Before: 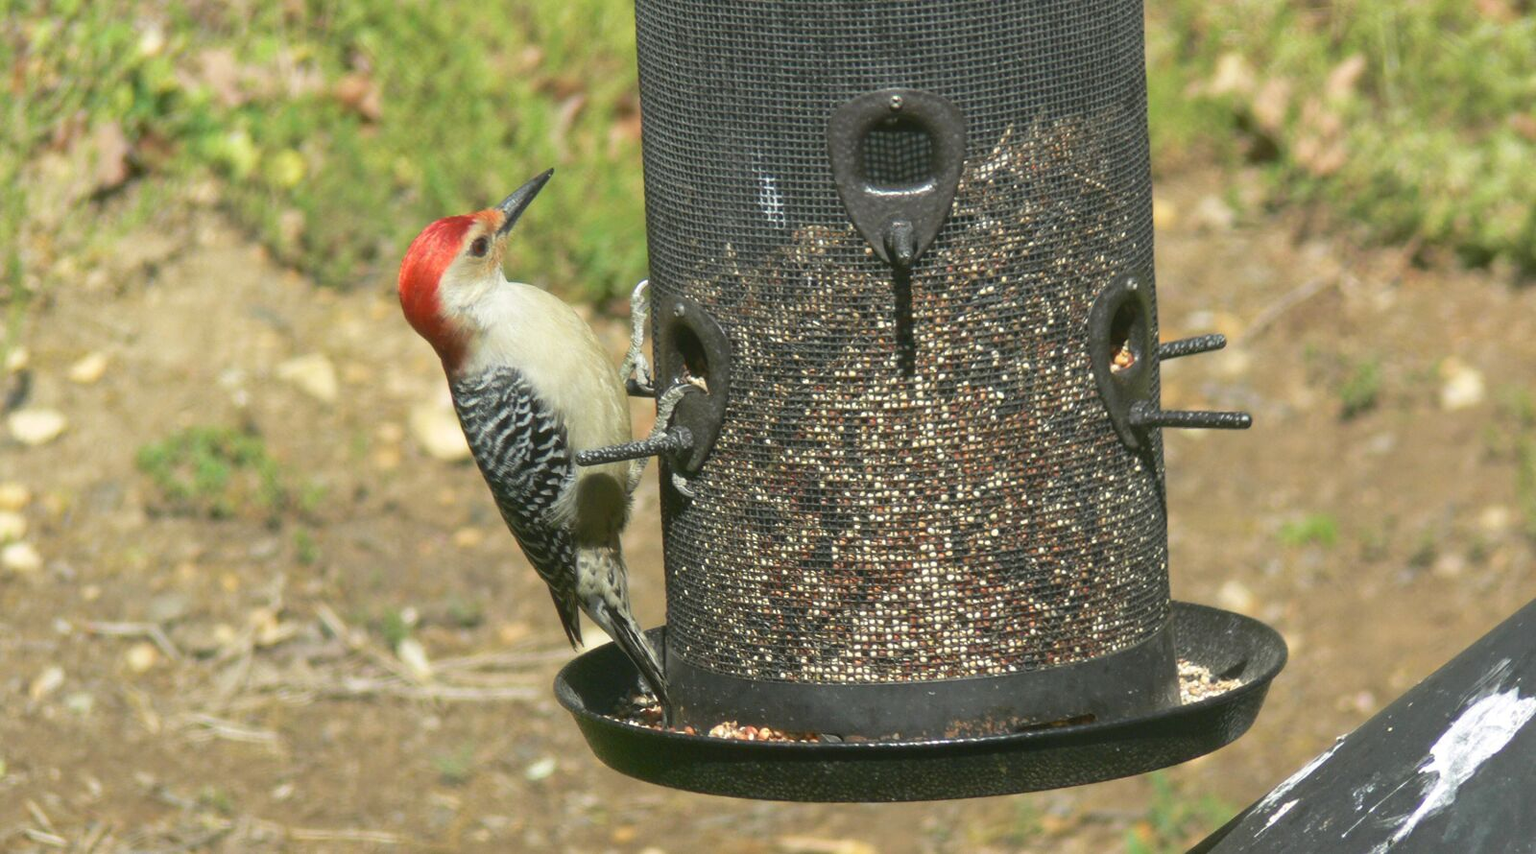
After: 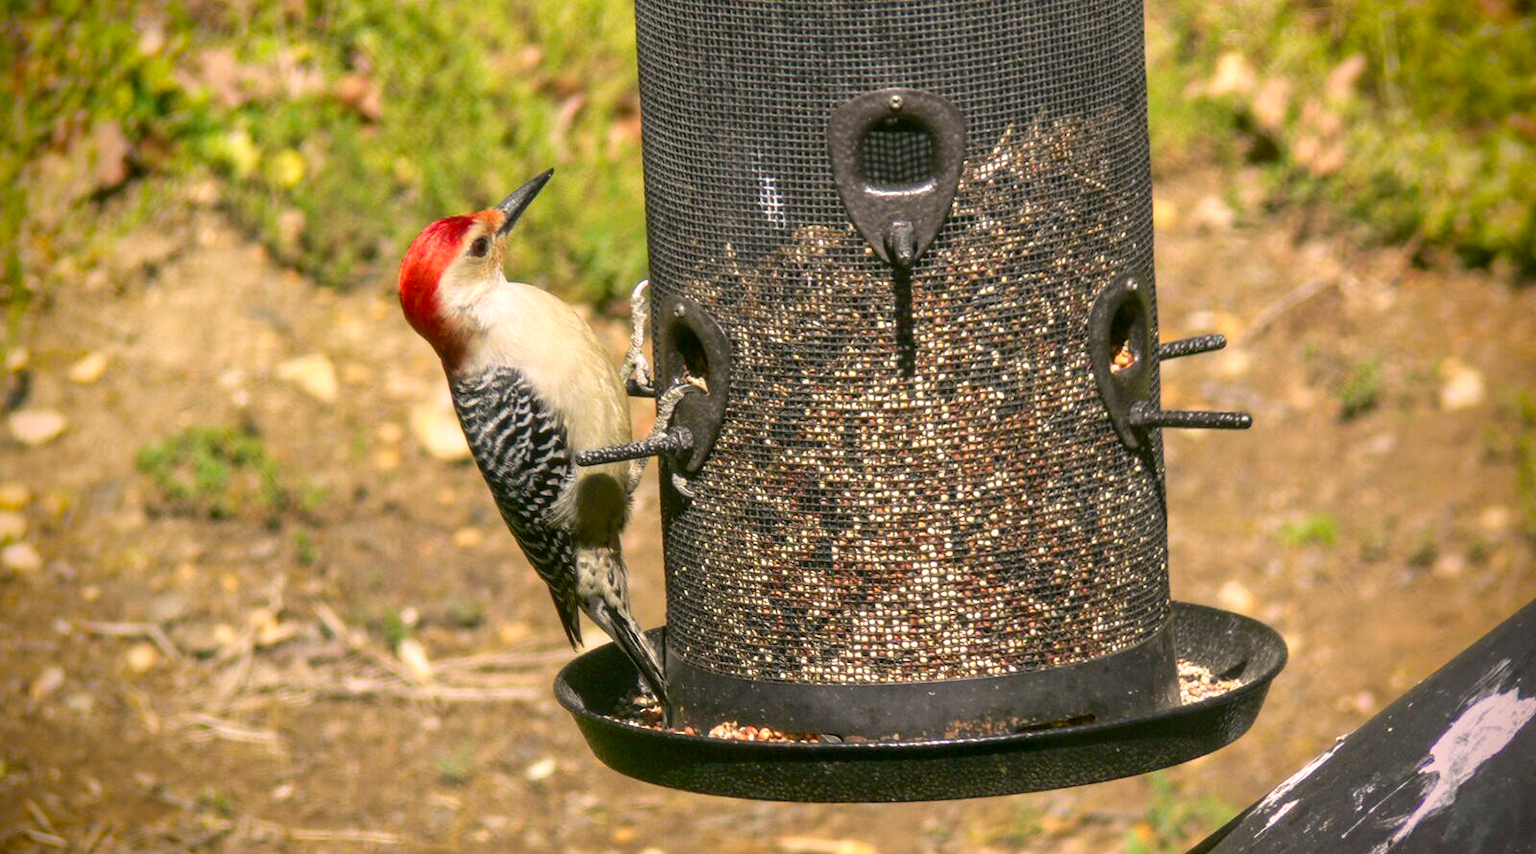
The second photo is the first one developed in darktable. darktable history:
vignetting: brightness -0.993, saturation 0.493, width/height ratio 1.096
local contrast: highlights 64%, shadows 53%, detail 169%, midtone range 0.519
color balance rgb: highlights gain › luminance 14.478%, linear chroma grading › global chroma 22.959%, perceptual saturation grading › global saturation 0.204%, contrast -19.949%
levels: levels [0, 0.492, 0.984]
color correction: highlights a* 12.81, highlights b* 5.6
